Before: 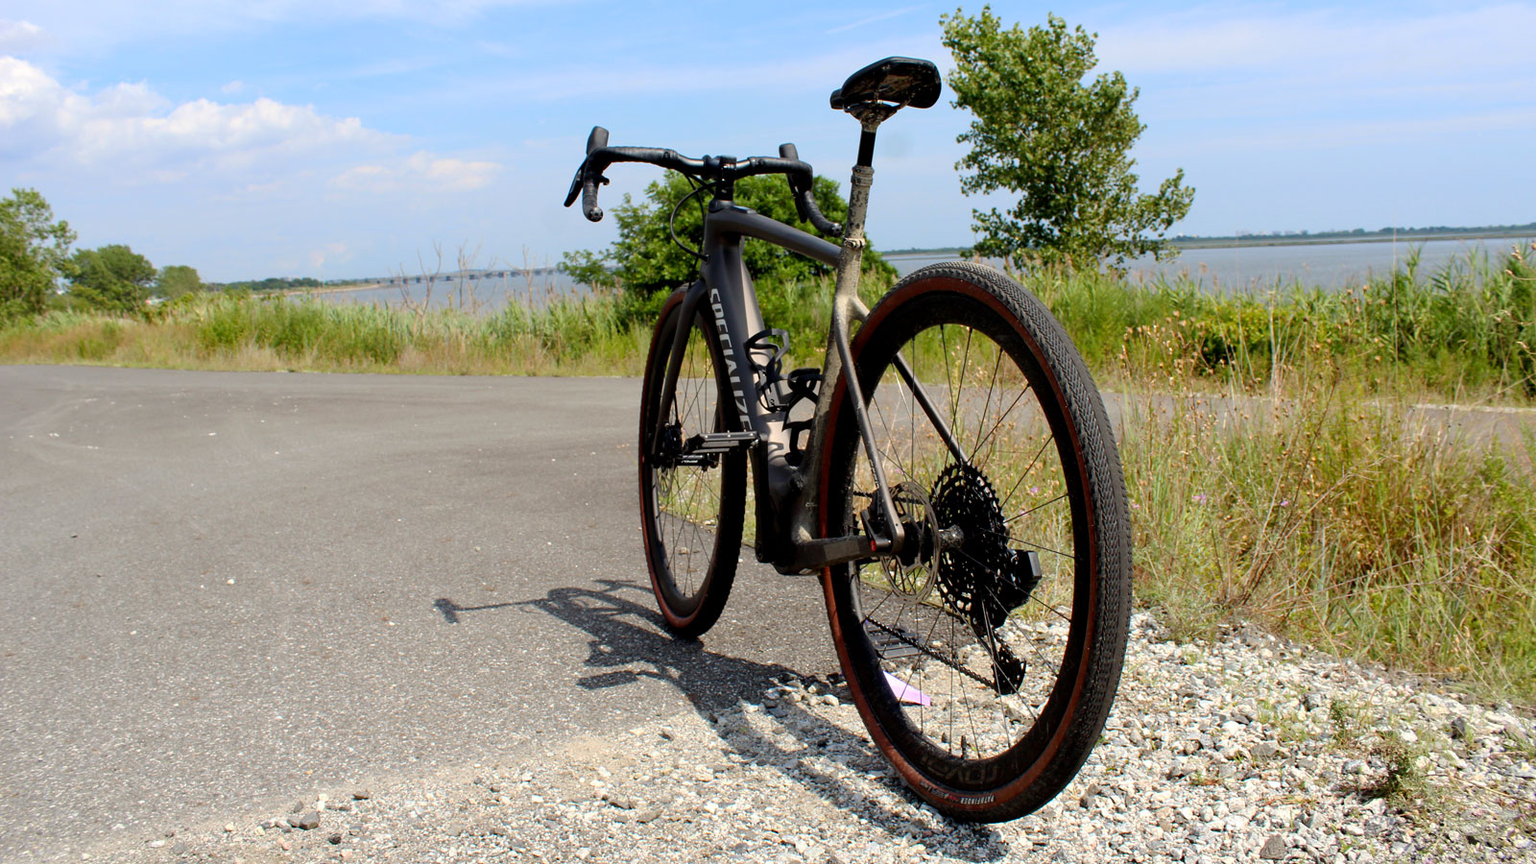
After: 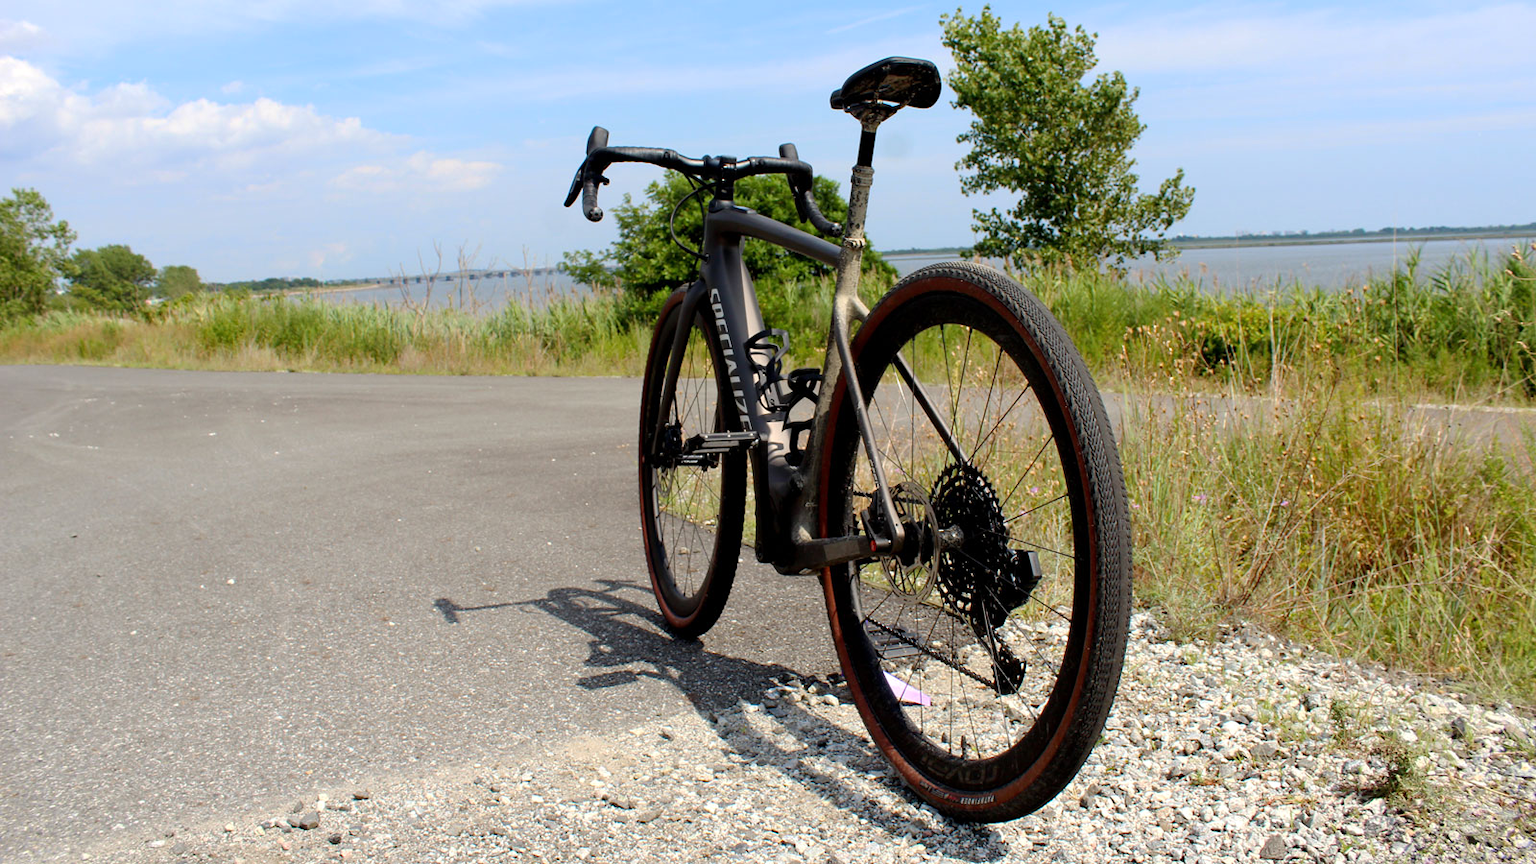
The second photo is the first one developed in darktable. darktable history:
shadows and highlights: shadows 11.85, white point adjustment 1.3, highlights -2, soften with gaussian
